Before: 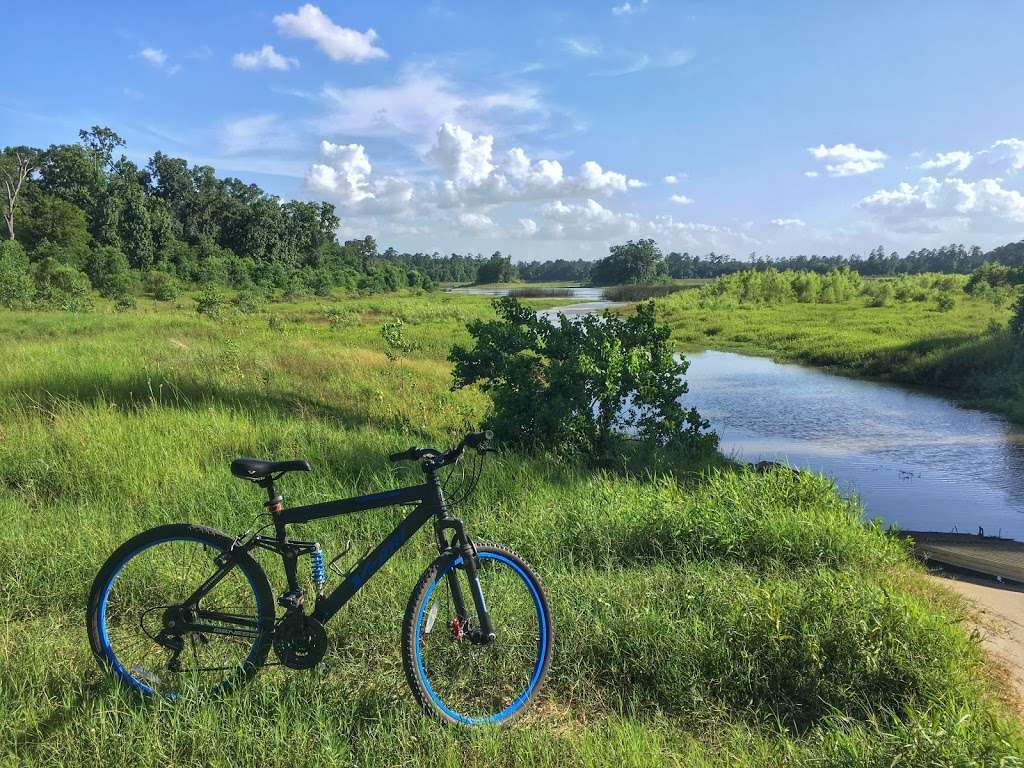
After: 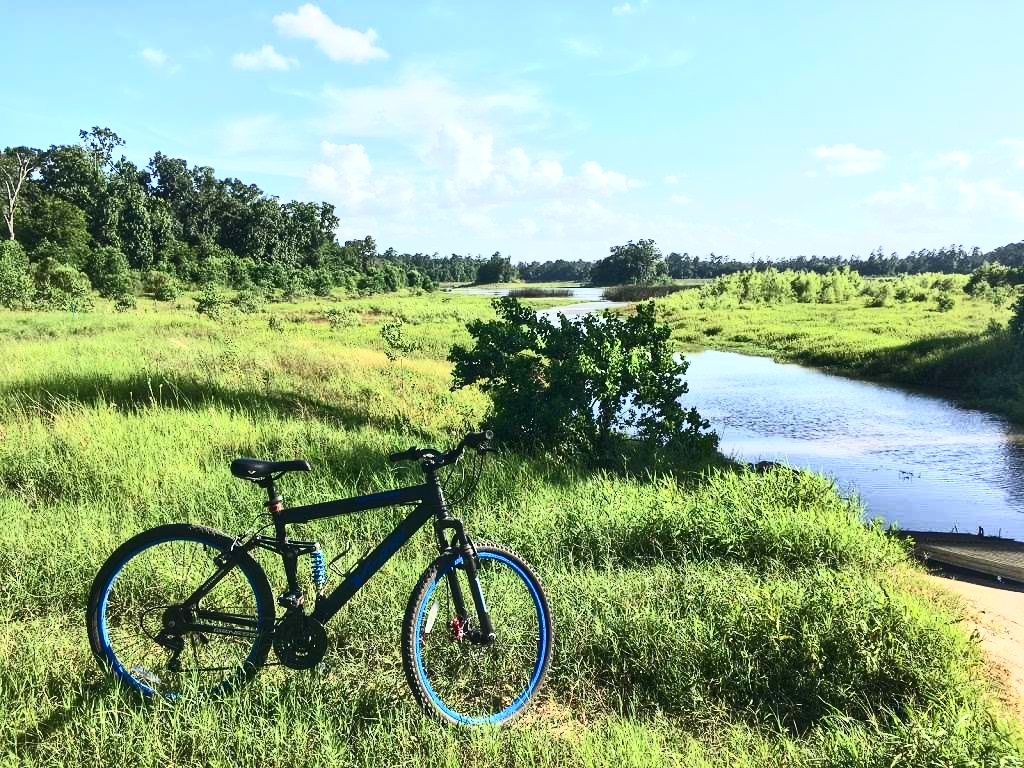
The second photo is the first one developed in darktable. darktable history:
contrast brightness saturation: contrast 0.613, brightness 0.341, saturation 0.144
